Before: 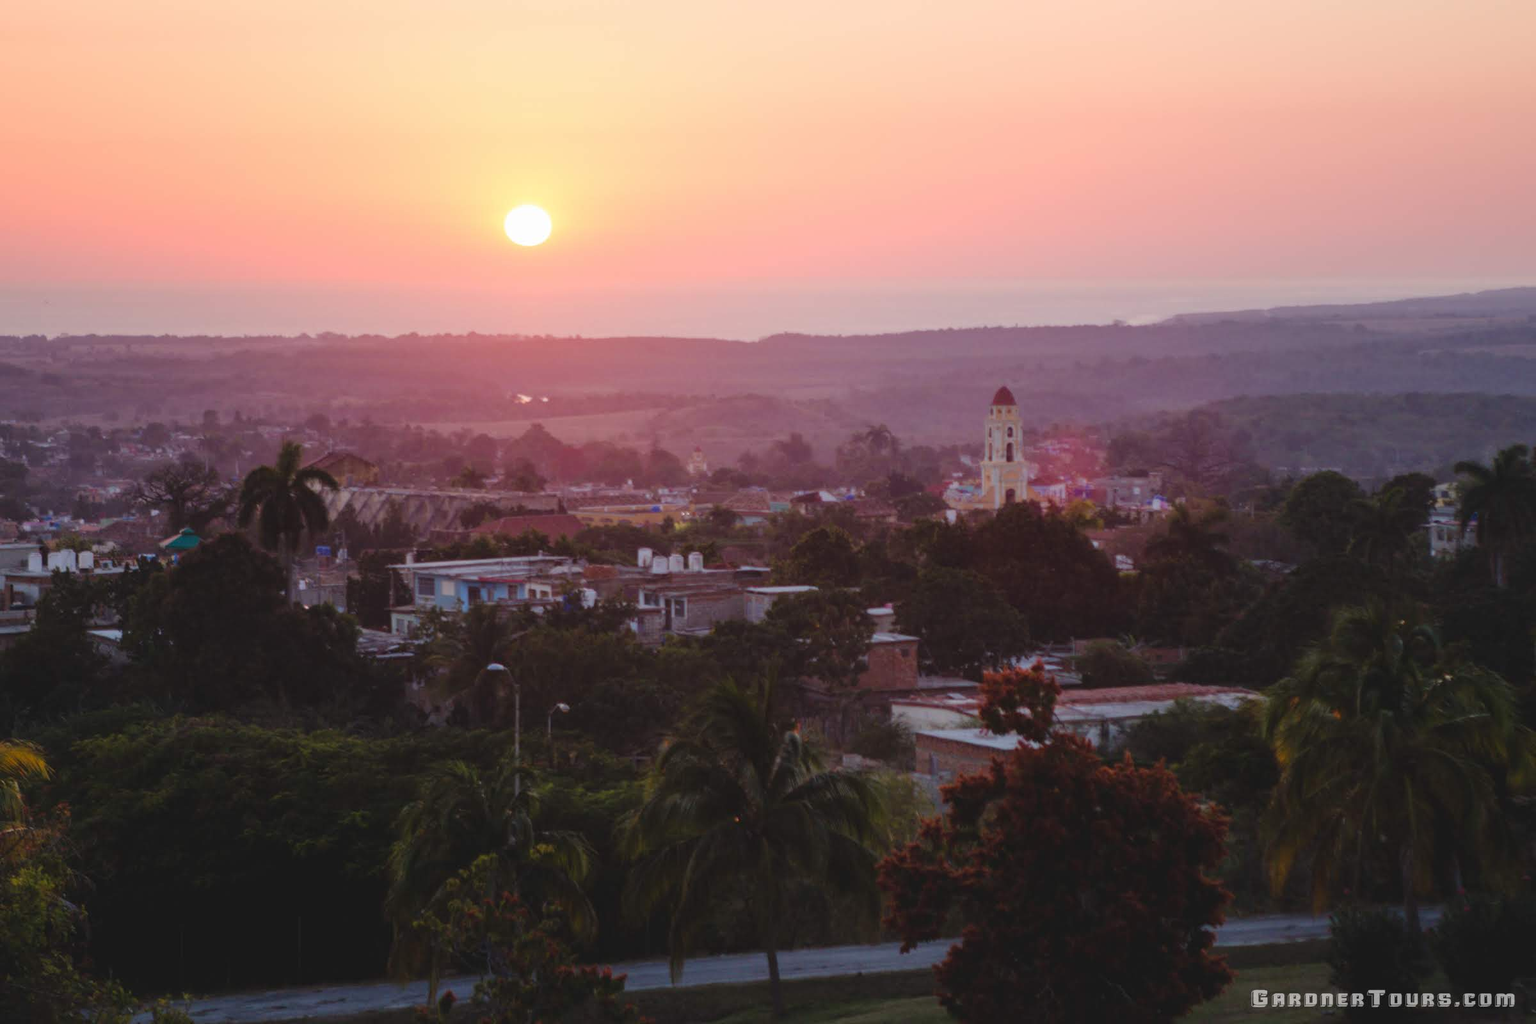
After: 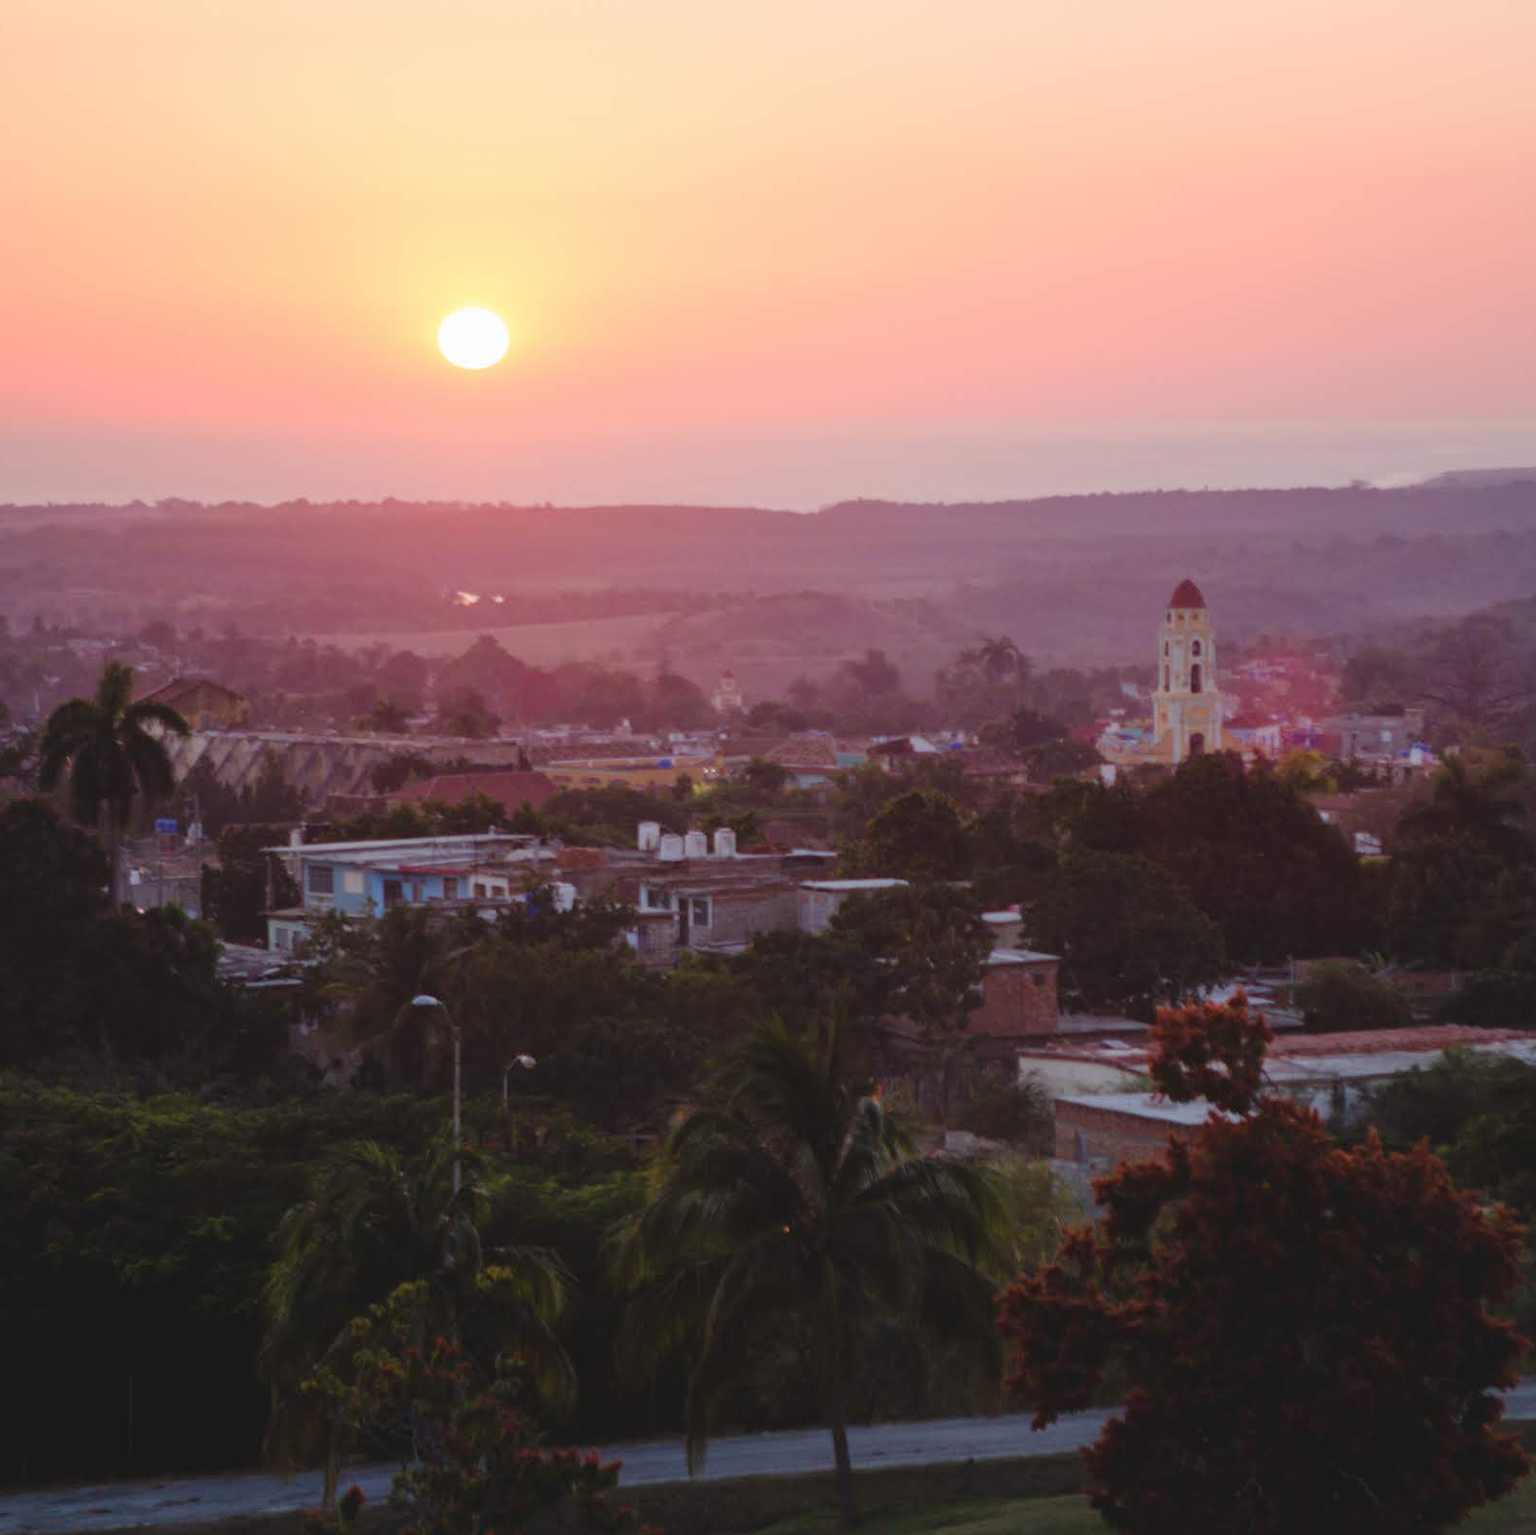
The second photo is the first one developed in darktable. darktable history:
crop and rotate: left 13.857%, right 19.456%
